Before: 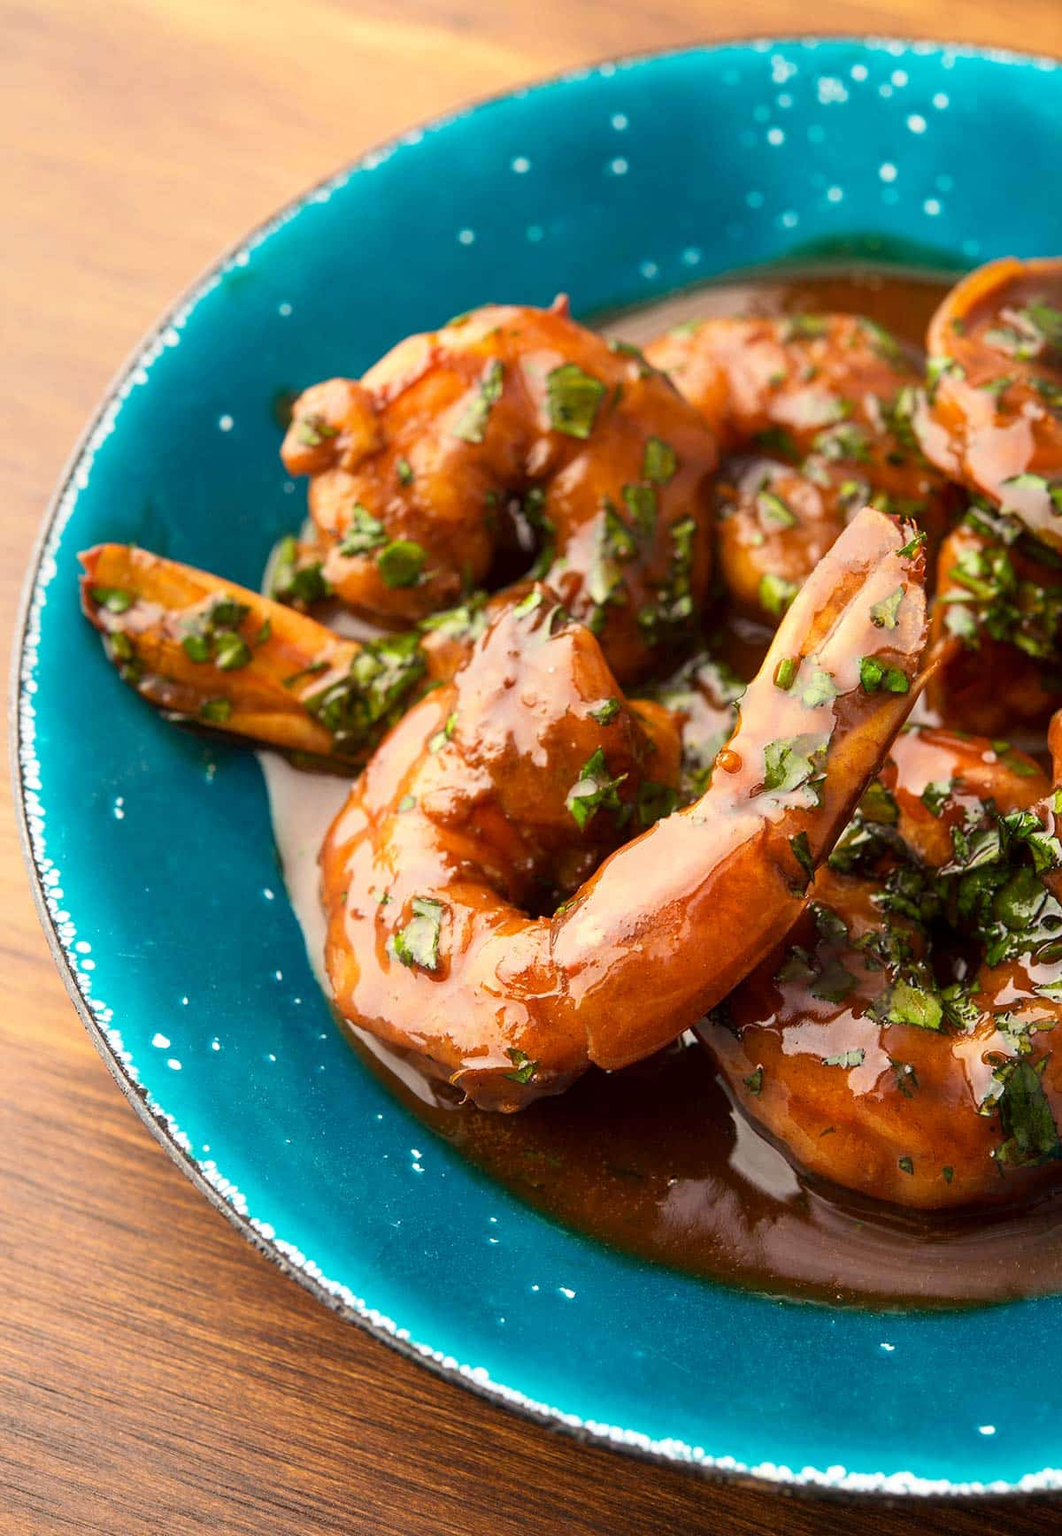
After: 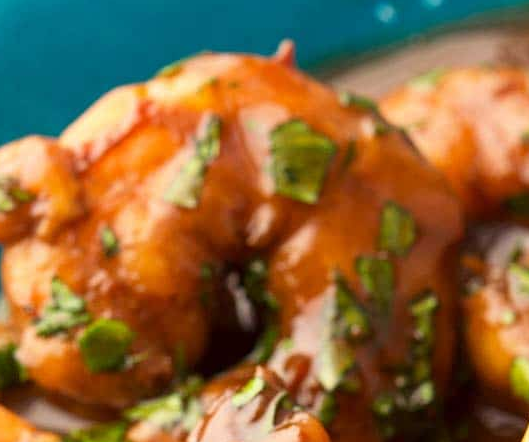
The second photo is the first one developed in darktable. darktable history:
crop: left 29.002%, top 16.878%, right 26.835%, bottom 57.627%
